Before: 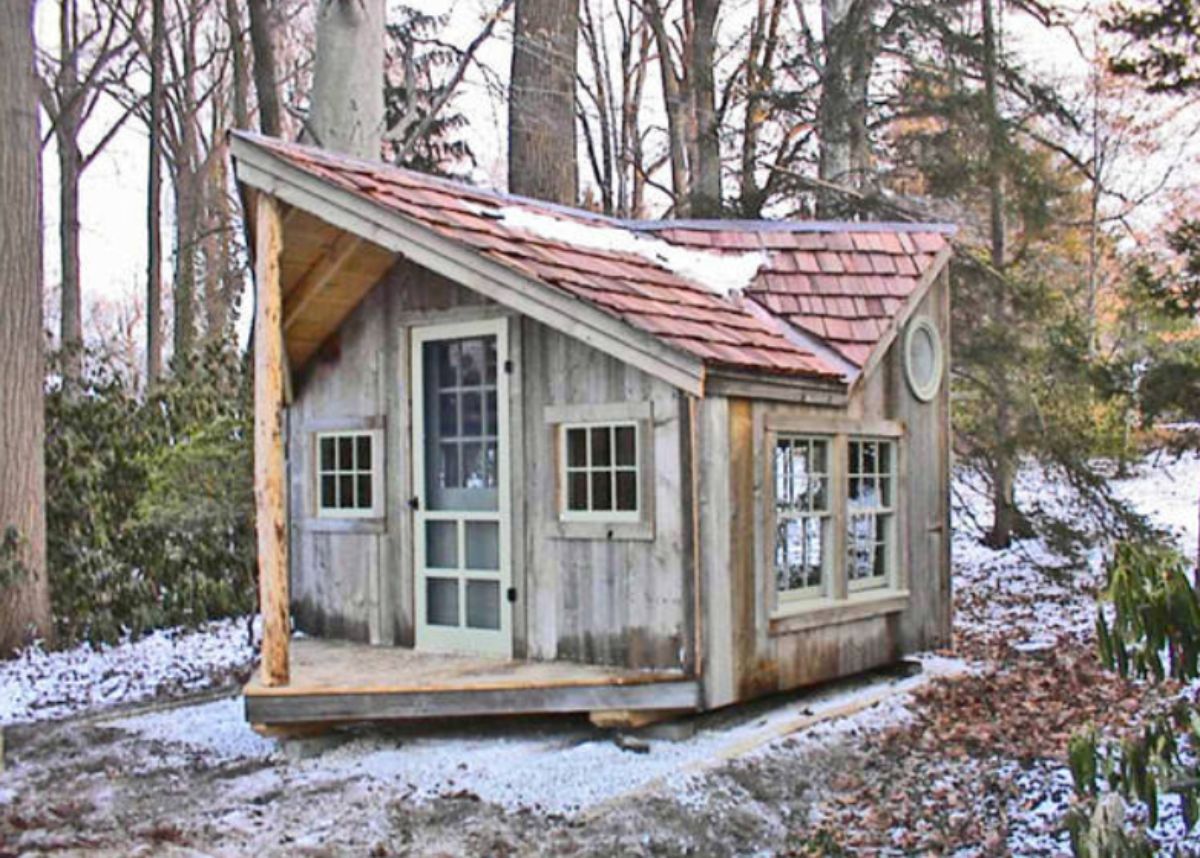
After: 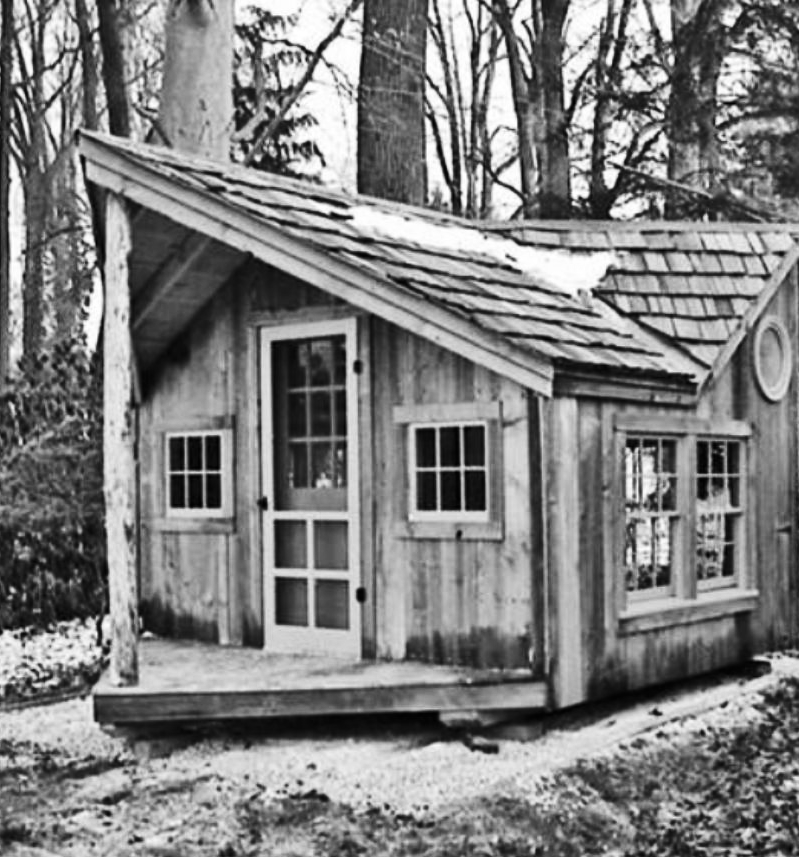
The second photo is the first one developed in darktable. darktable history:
crop and rotate: left 12.648%, right 20.685%
shadows and highlights: low approximation 0.01, soften with gaussian
monochrome: on, module defaults
contrast brightness saturation: contrast 0.22, brightness -0.19, saturation 0.24
color zones: curves: ch0 [(0, 0.558) (0.143, 0.559) (0.286, 0.529) (0.429, 0.505) (0.571, 0.5) (0.714, 0.5) (0.857, 0.5) (1, 0.558)]; ch1 [(0, 0.469) (0.01, 0.469) (0.12, 0.446) (0.248, 0.469) (0.5, 0.5) (0.748, 0.5) (0.99, 0.469) (1, 0.469)]
